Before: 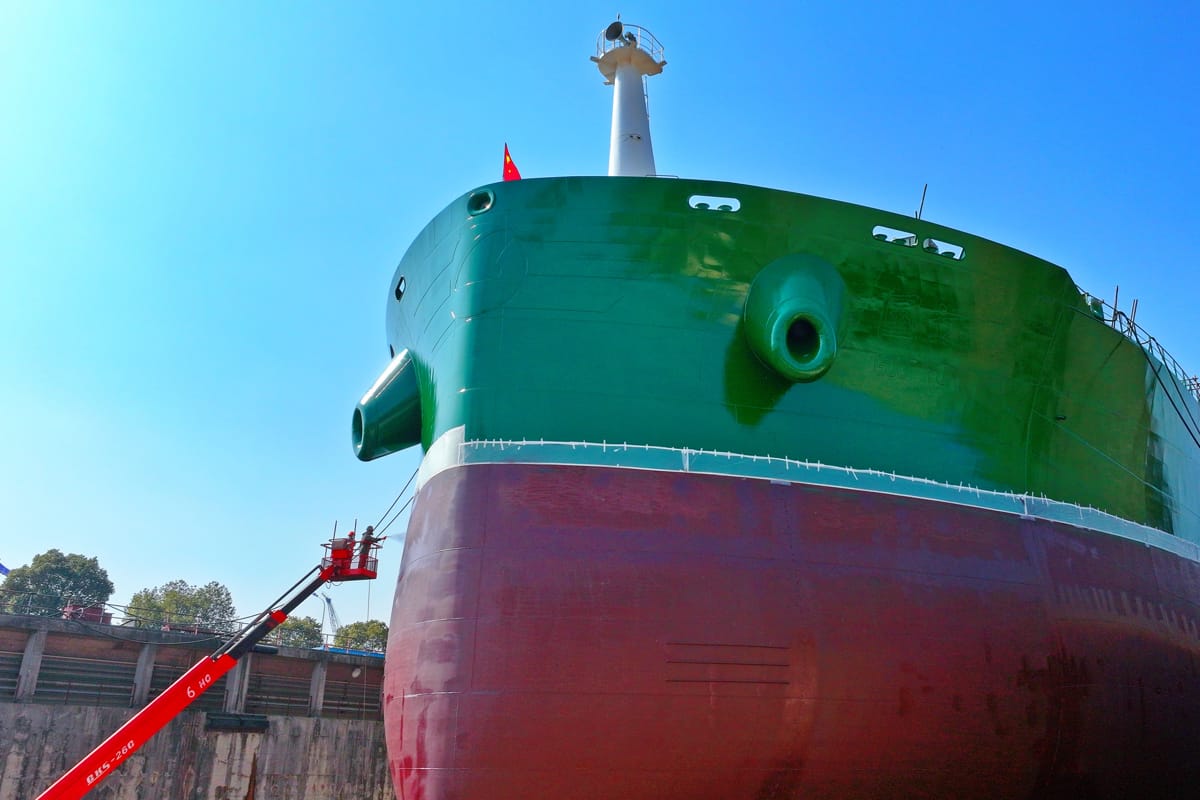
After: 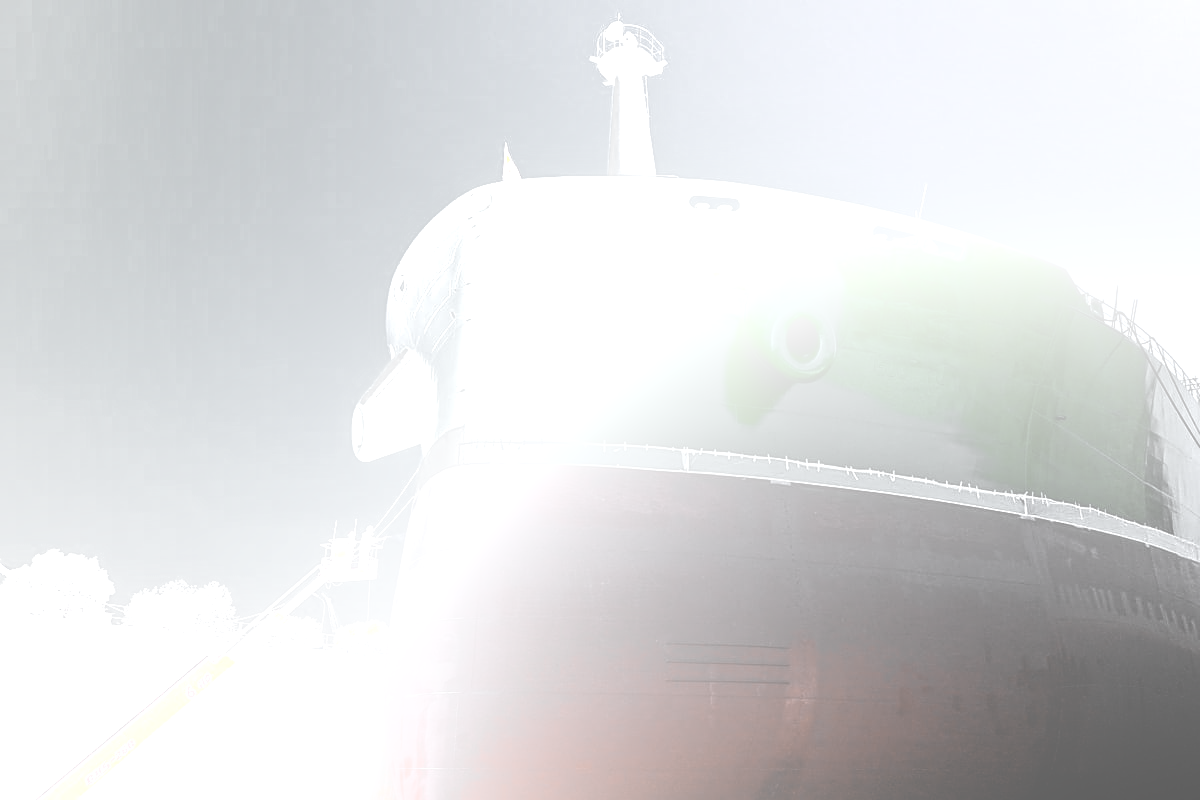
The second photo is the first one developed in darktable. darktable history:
white balance: red 0.954, blue 1.079
sharpen: on, module defaults
bloom: size 70%, threshold 25%, strength 70%
local contrast: on, module defaults
color zones: curves: ch0 [(0, 0.613) (0.01, 0.613) (0.245, 0.448) (0.498, 0.529) (0.642, 0.665) (0.879, 0.777) (0.99, 0.613)]; ch1 [(0, 0.035) (0.121, 0.189) (0.259, 0.197) (0.415, 0.061) (0.589, 0.022) (0.732, 0.022) (0.857, 0.026) (0.991, 0.053)]
color correction: saturation 1.34
tone equalizer: on, module defaults
tone curve: curves: ch0 [(0, 0) (0.042, 0.01) (0.223, 0.123) (0.59, 0.574) (0.802, 0.868) (1, 1)], color space Lab, linked channels, preserve colors none
